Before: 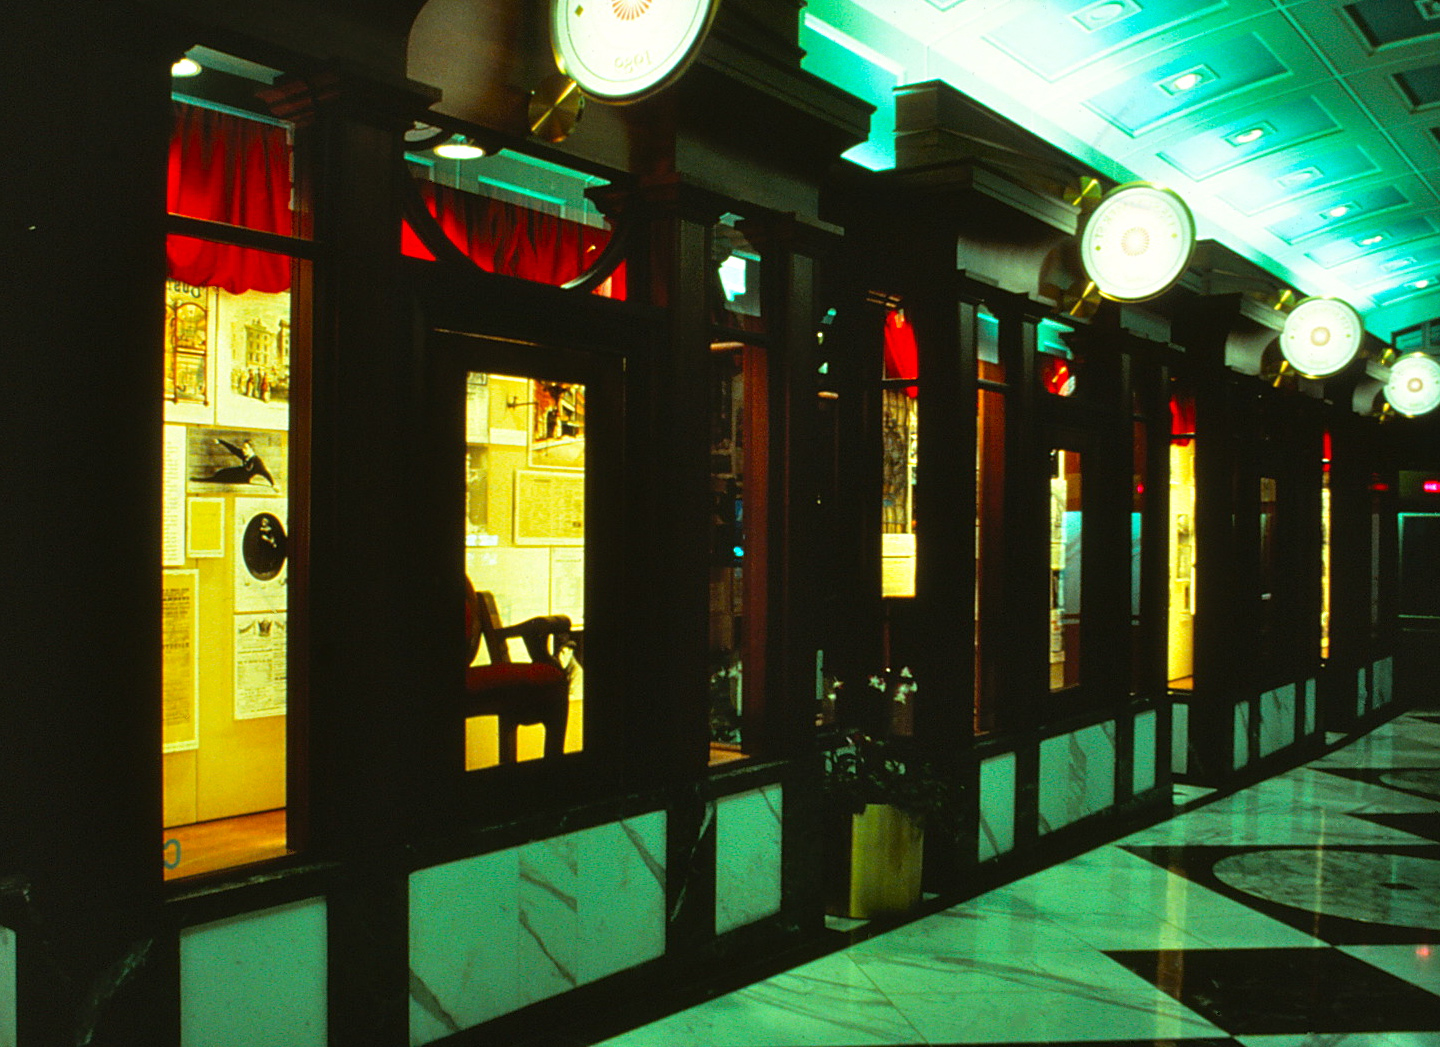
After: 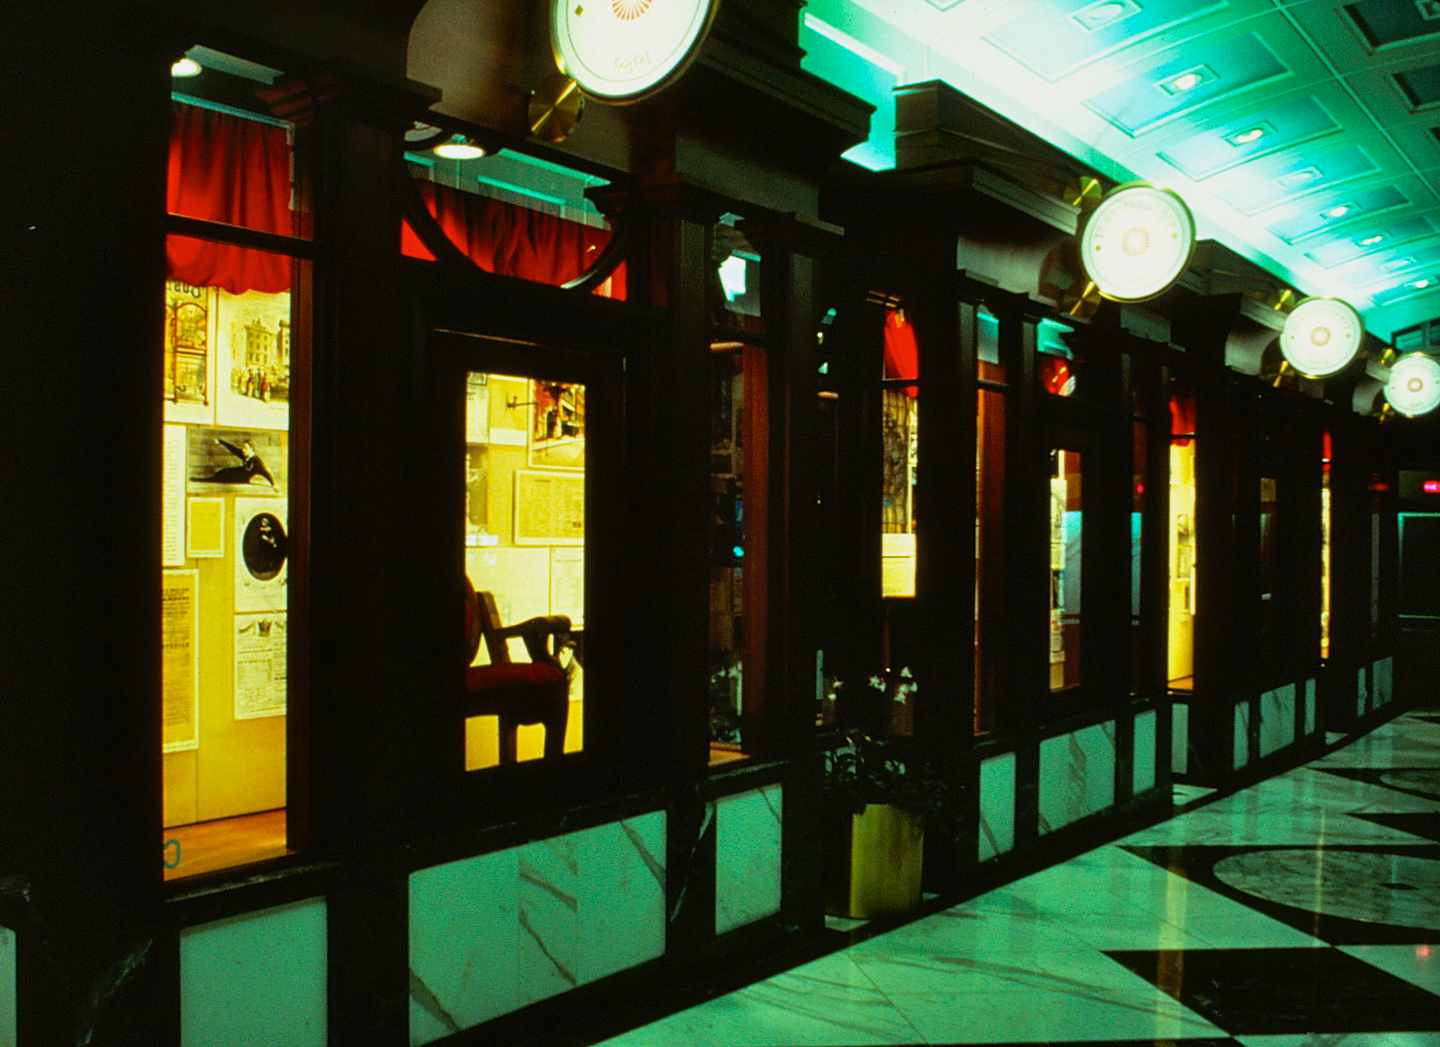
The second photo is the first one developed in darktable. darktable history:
exposure: exposure -0.21 EV, compensate highlight preservation false
tone equalizer: -8 EV 0.06 EV, smoothing diameter 25%, edges refinement/feathering 10, preserve details guided filter
vibrance: vibrance 0%
